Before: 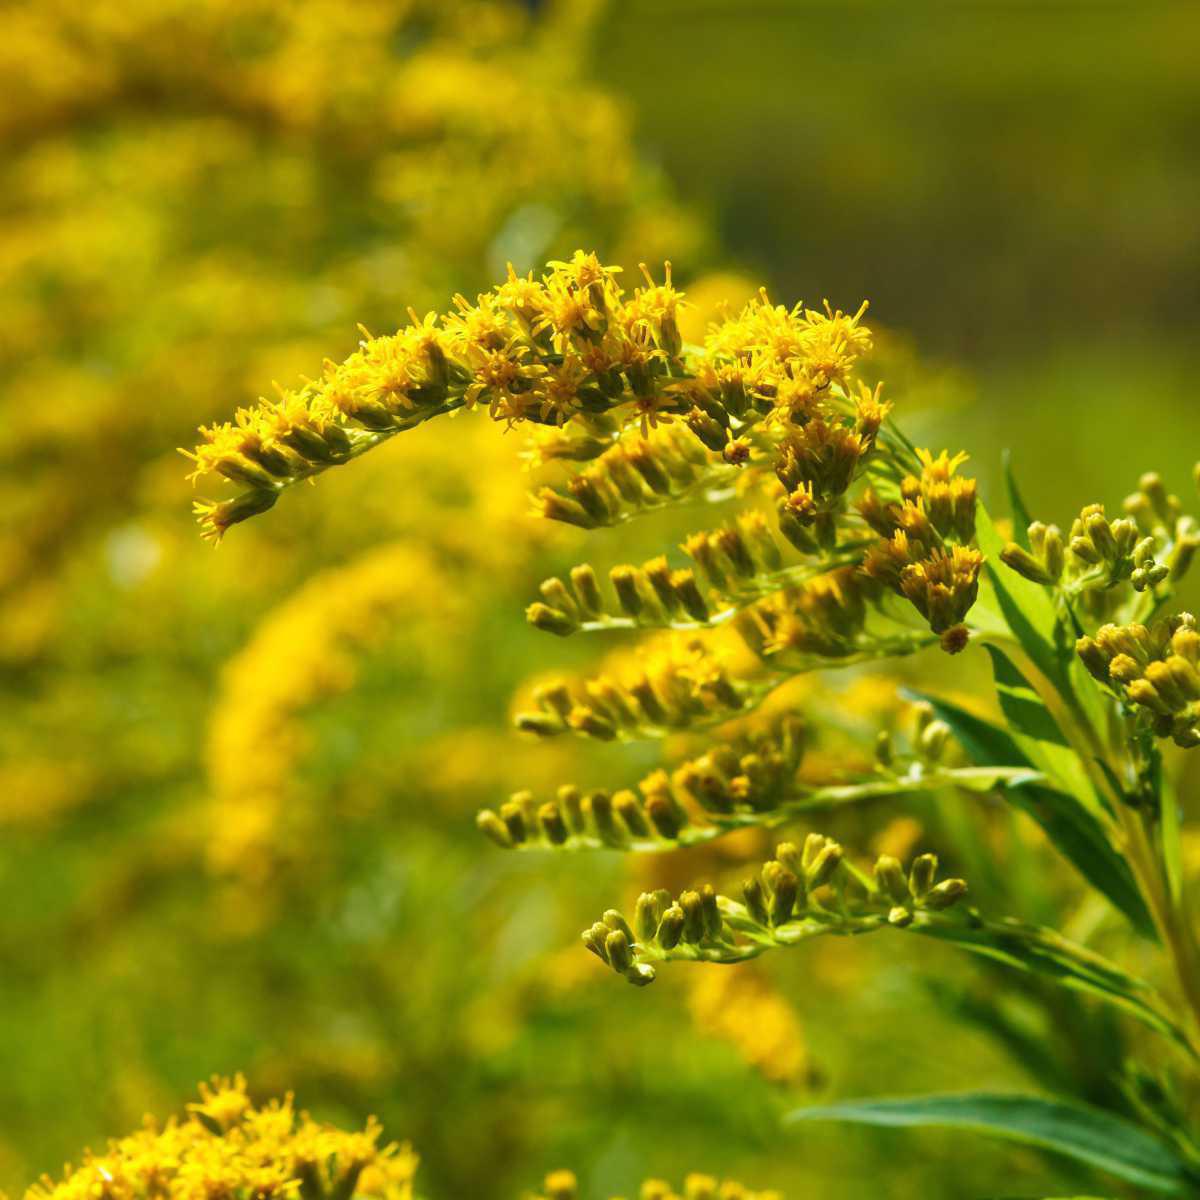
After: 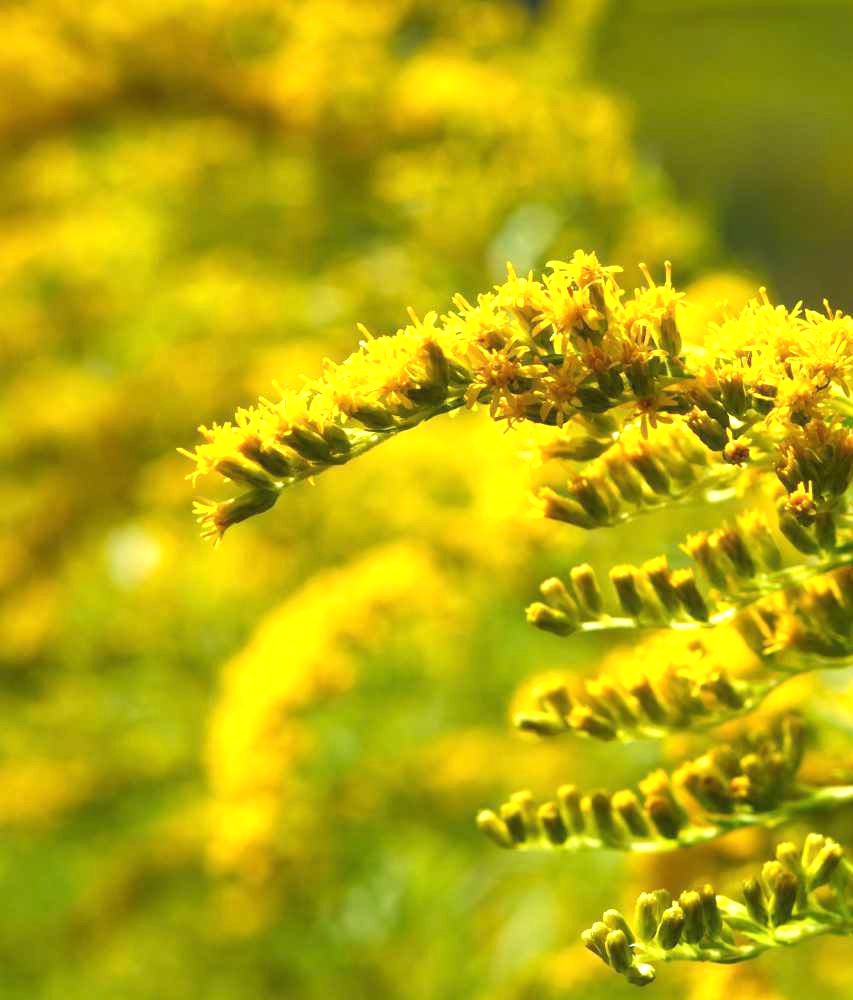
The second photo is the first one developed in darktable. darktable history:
exposure: exposure 0.642 EV, compensate exposure bias true, compensate highlight preservation false
crop: right 28.904%, bottom 16.666%
